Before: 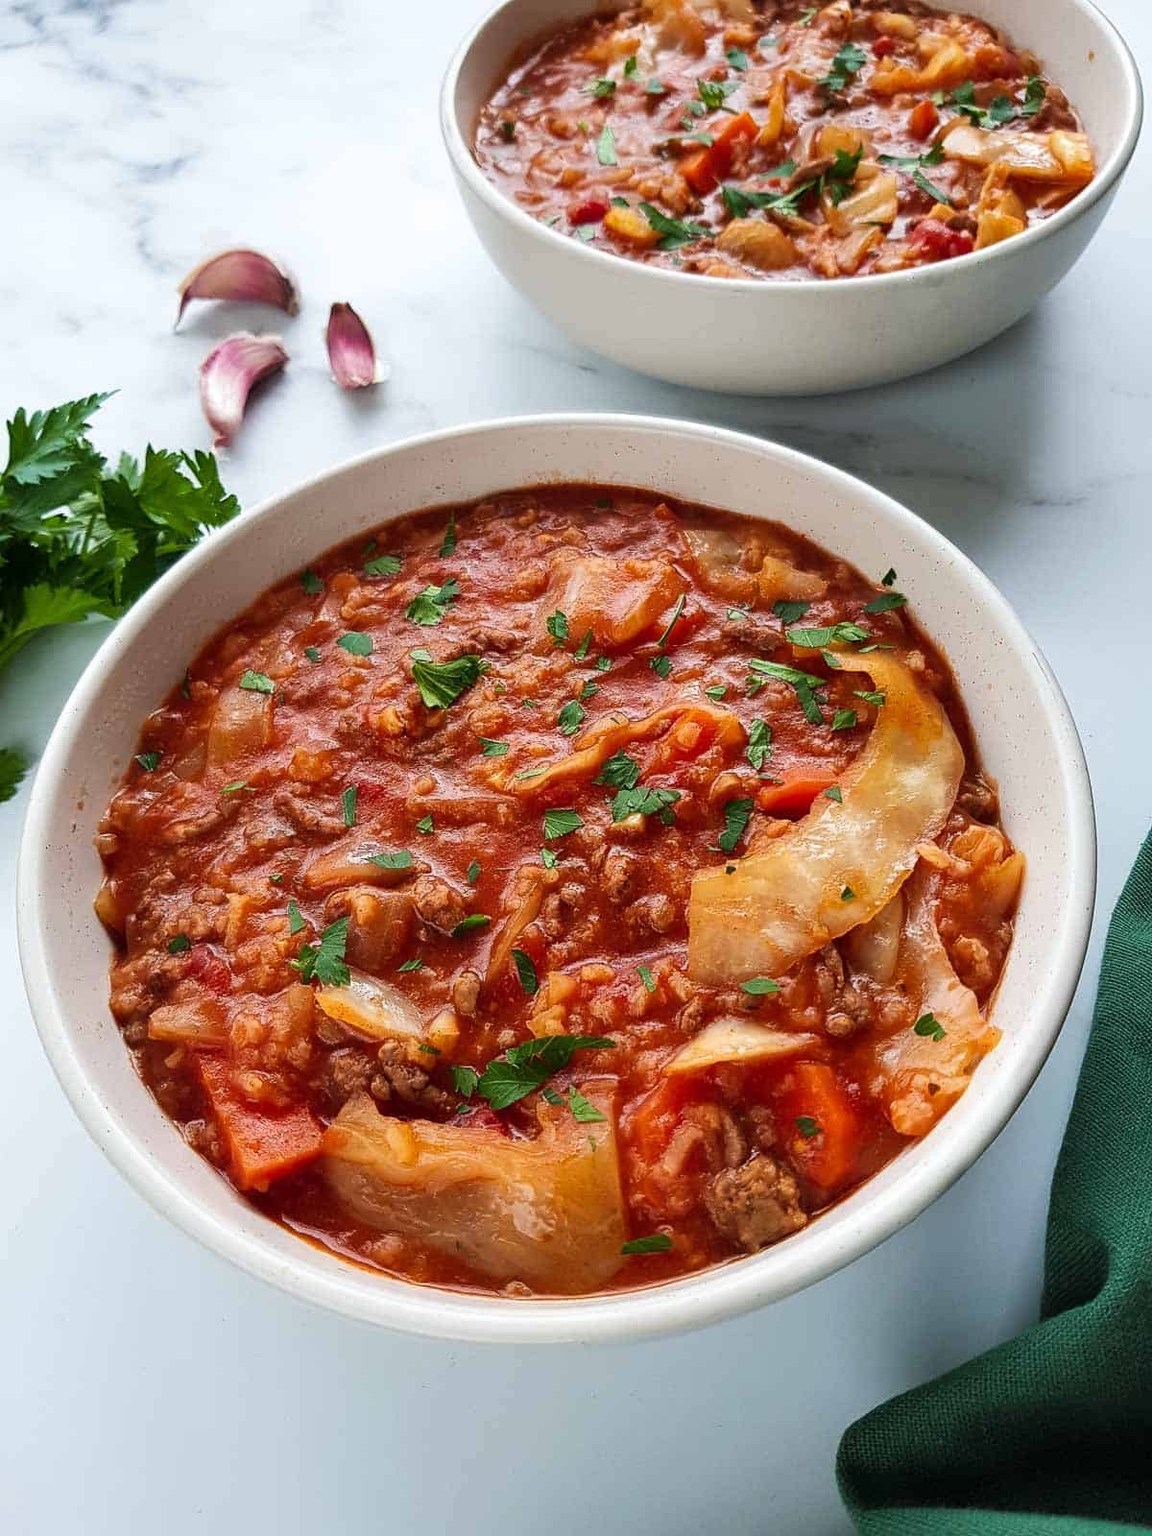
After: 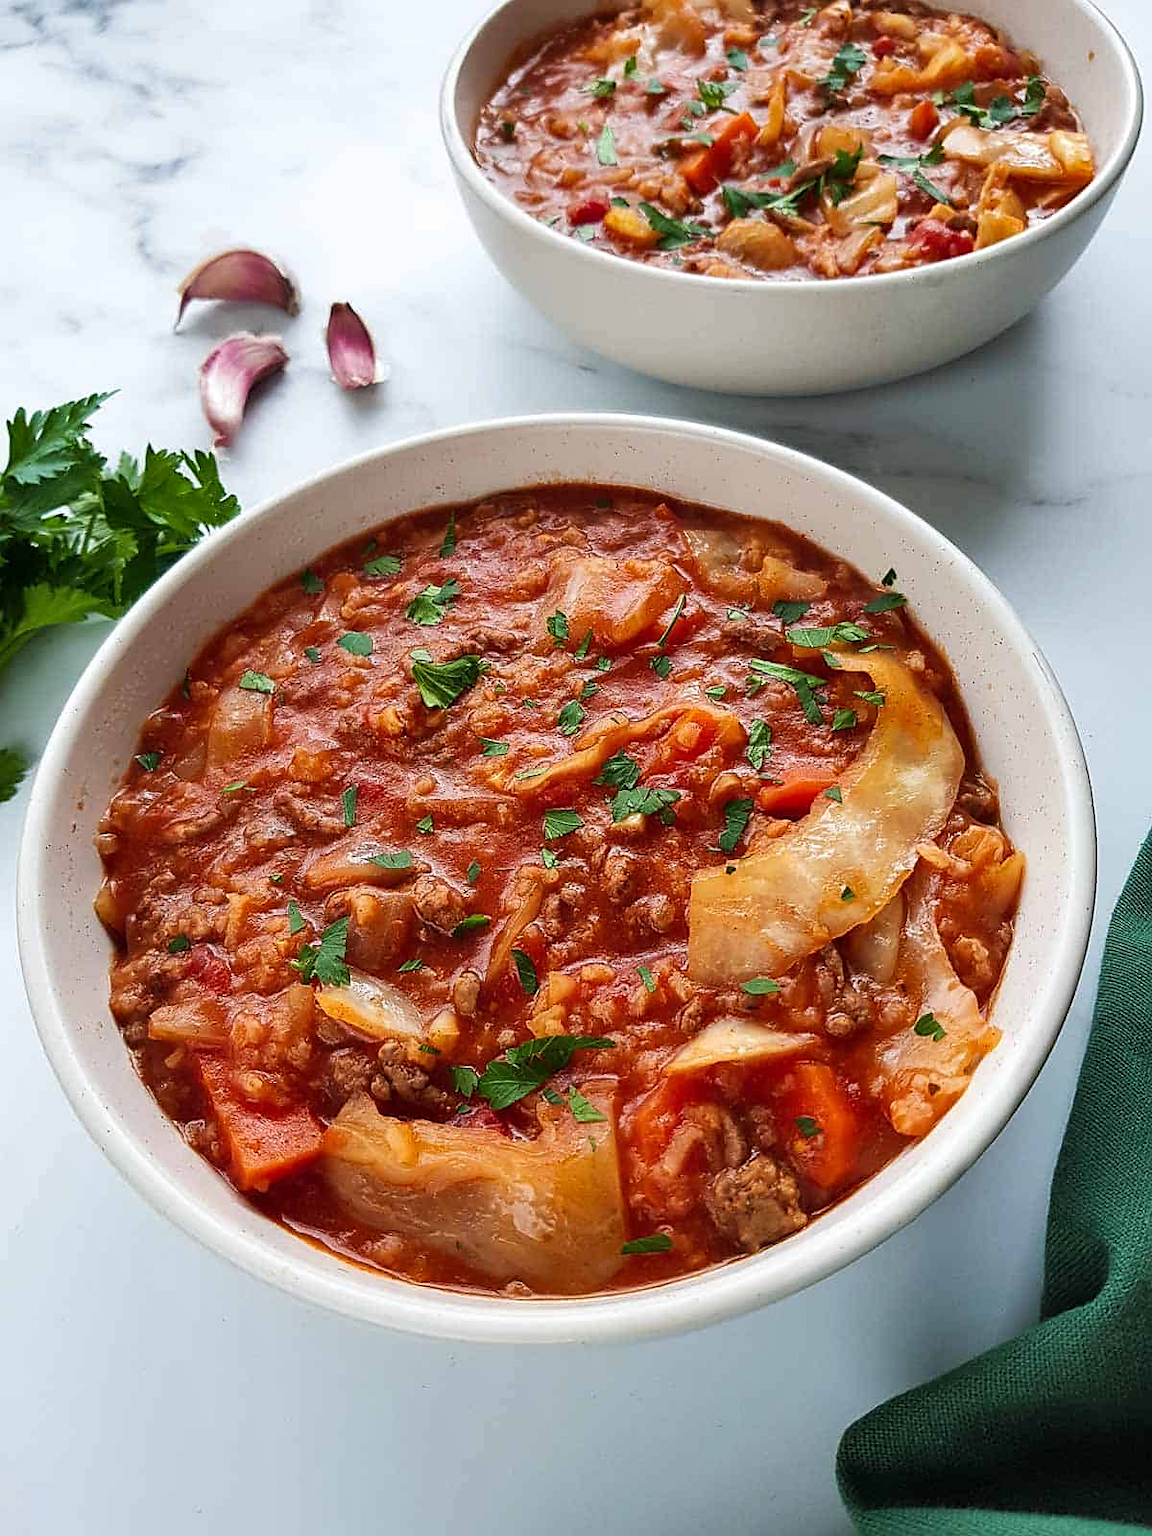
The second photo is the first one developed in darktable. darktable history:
sharpen: radius 1.866, amount 0.396, threshold 1.323
shadows and highlights: shadows 36.83, highlights -27.08, soften with gaussian
